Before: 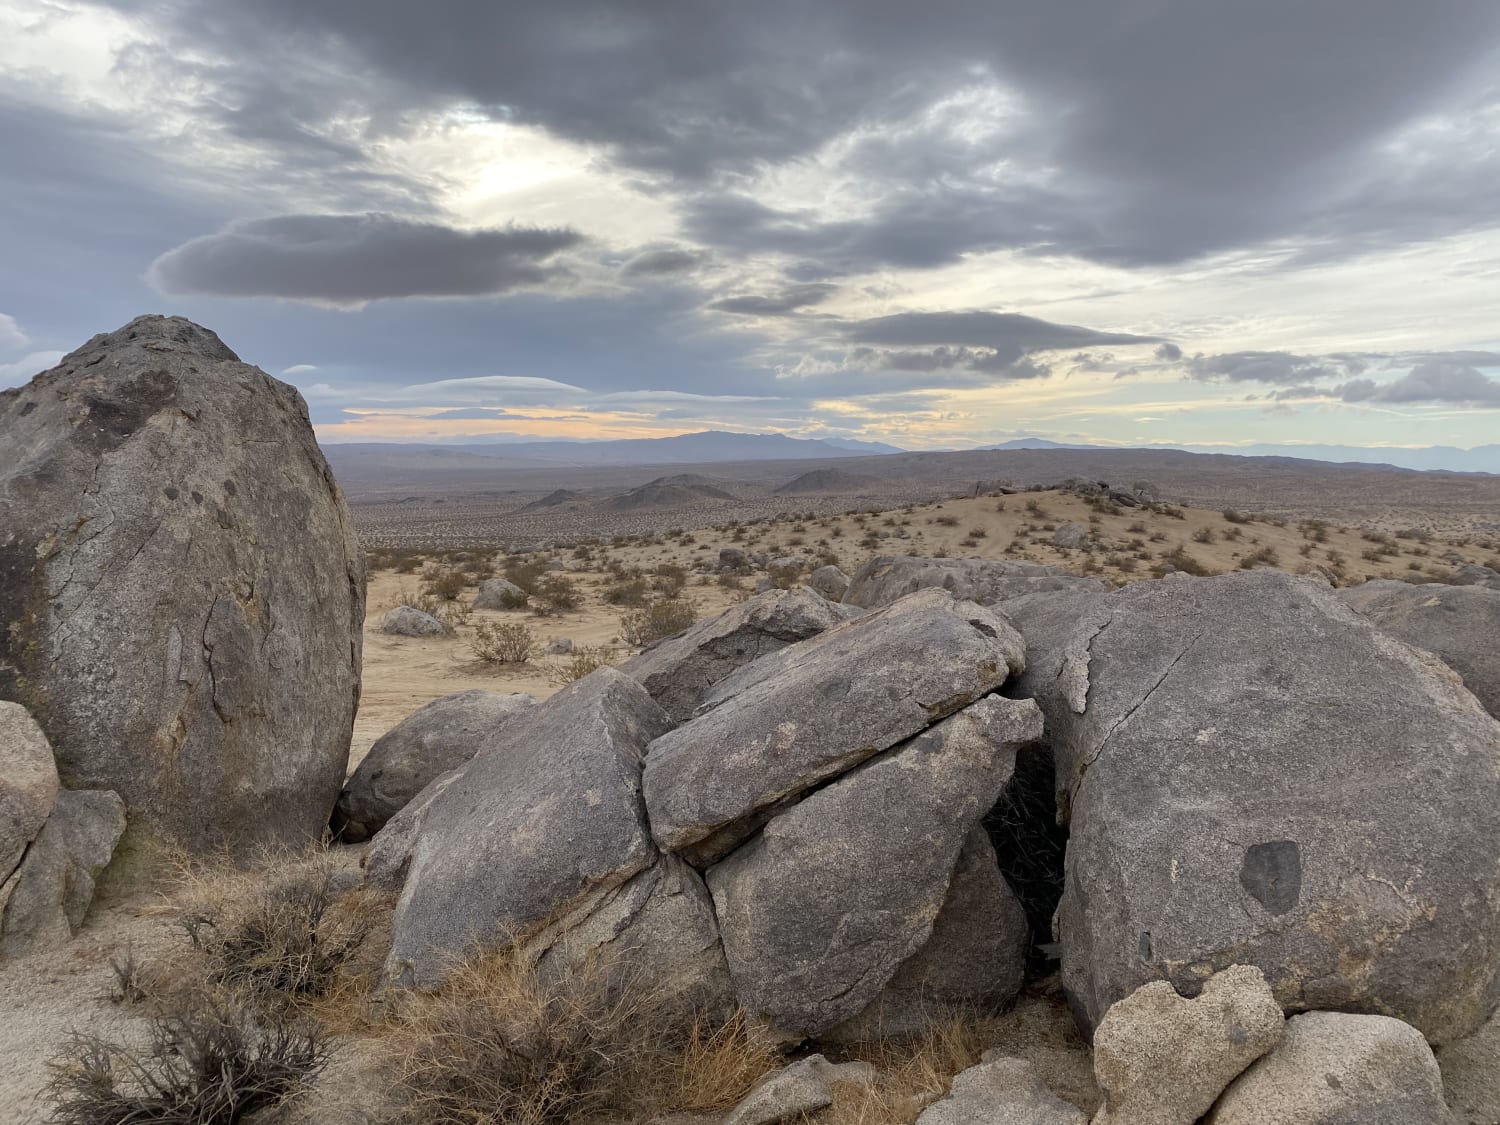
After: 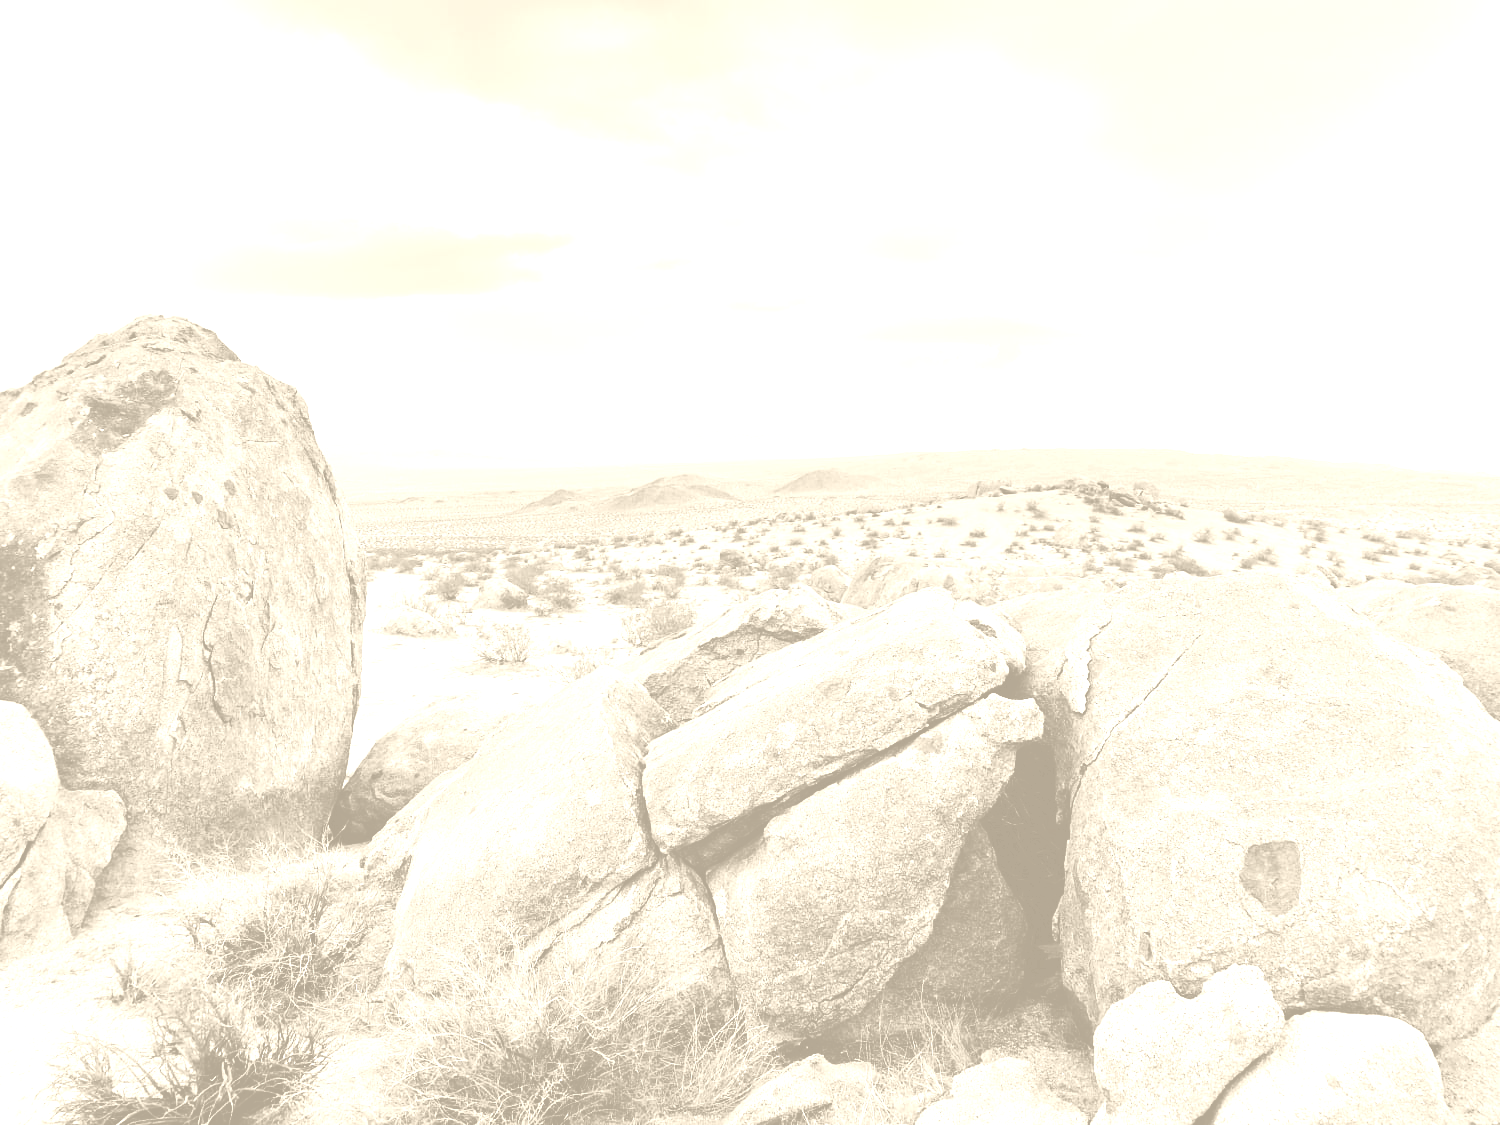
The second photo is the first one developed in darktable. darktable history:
color balance rgb: perceptual saturation grading › global saturation 25%, global vibrance 20%
white balance: emerald 1
tone curve: curves: ch0 [(0, 0) (0.003, 0.02) (0.011, 0.021) (0.025, 0.022) (0.044, 0.023) (0.069, 0.026) (0.1, 0.04) (0.136, 0.06) (0.177, 0.092) (0.224, 0.127) (0.277, 0.176) (0.335, 0.258) (0.399, 0.349) (0.468, 0.444) (0.543, 0.546) (0.623, 0.649) (0.709, 0.754) (0.801, 0.842) (0.898, 0.922) (1, 1)], preserve colors none
base curve: curves: ch0 [(0, 0) (0.028, 0.03) (0.121, 0.232) (0.46, 0.748) (0.859, 0.968) (1, 1)], preserve colors none
colorize: hue 36°, saturation 71%, lightness 80.79%
